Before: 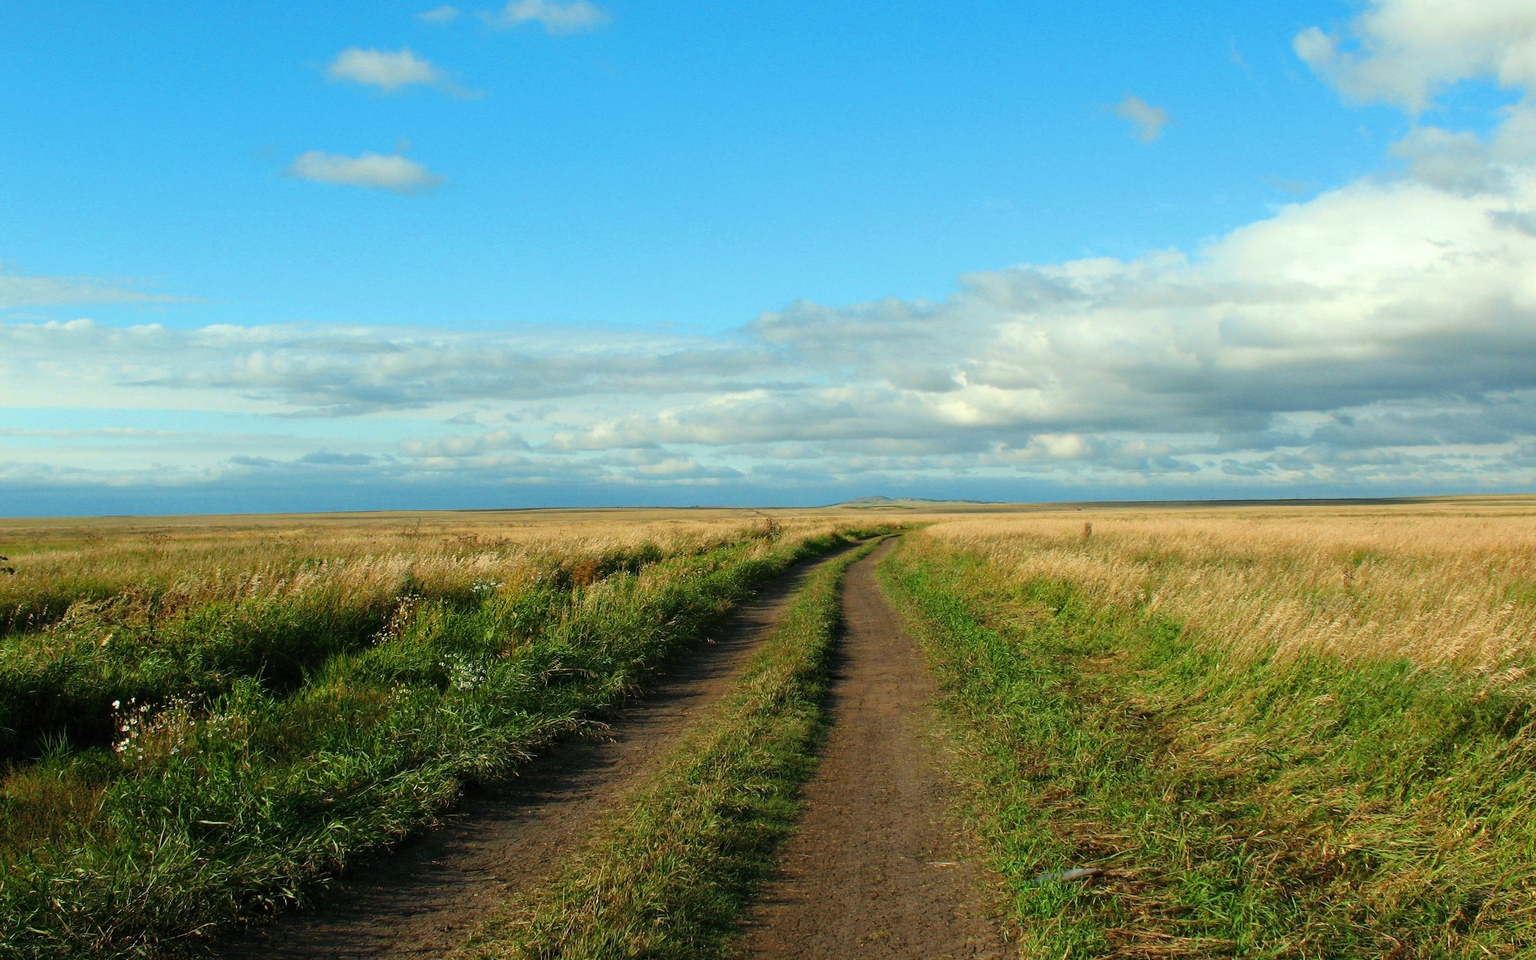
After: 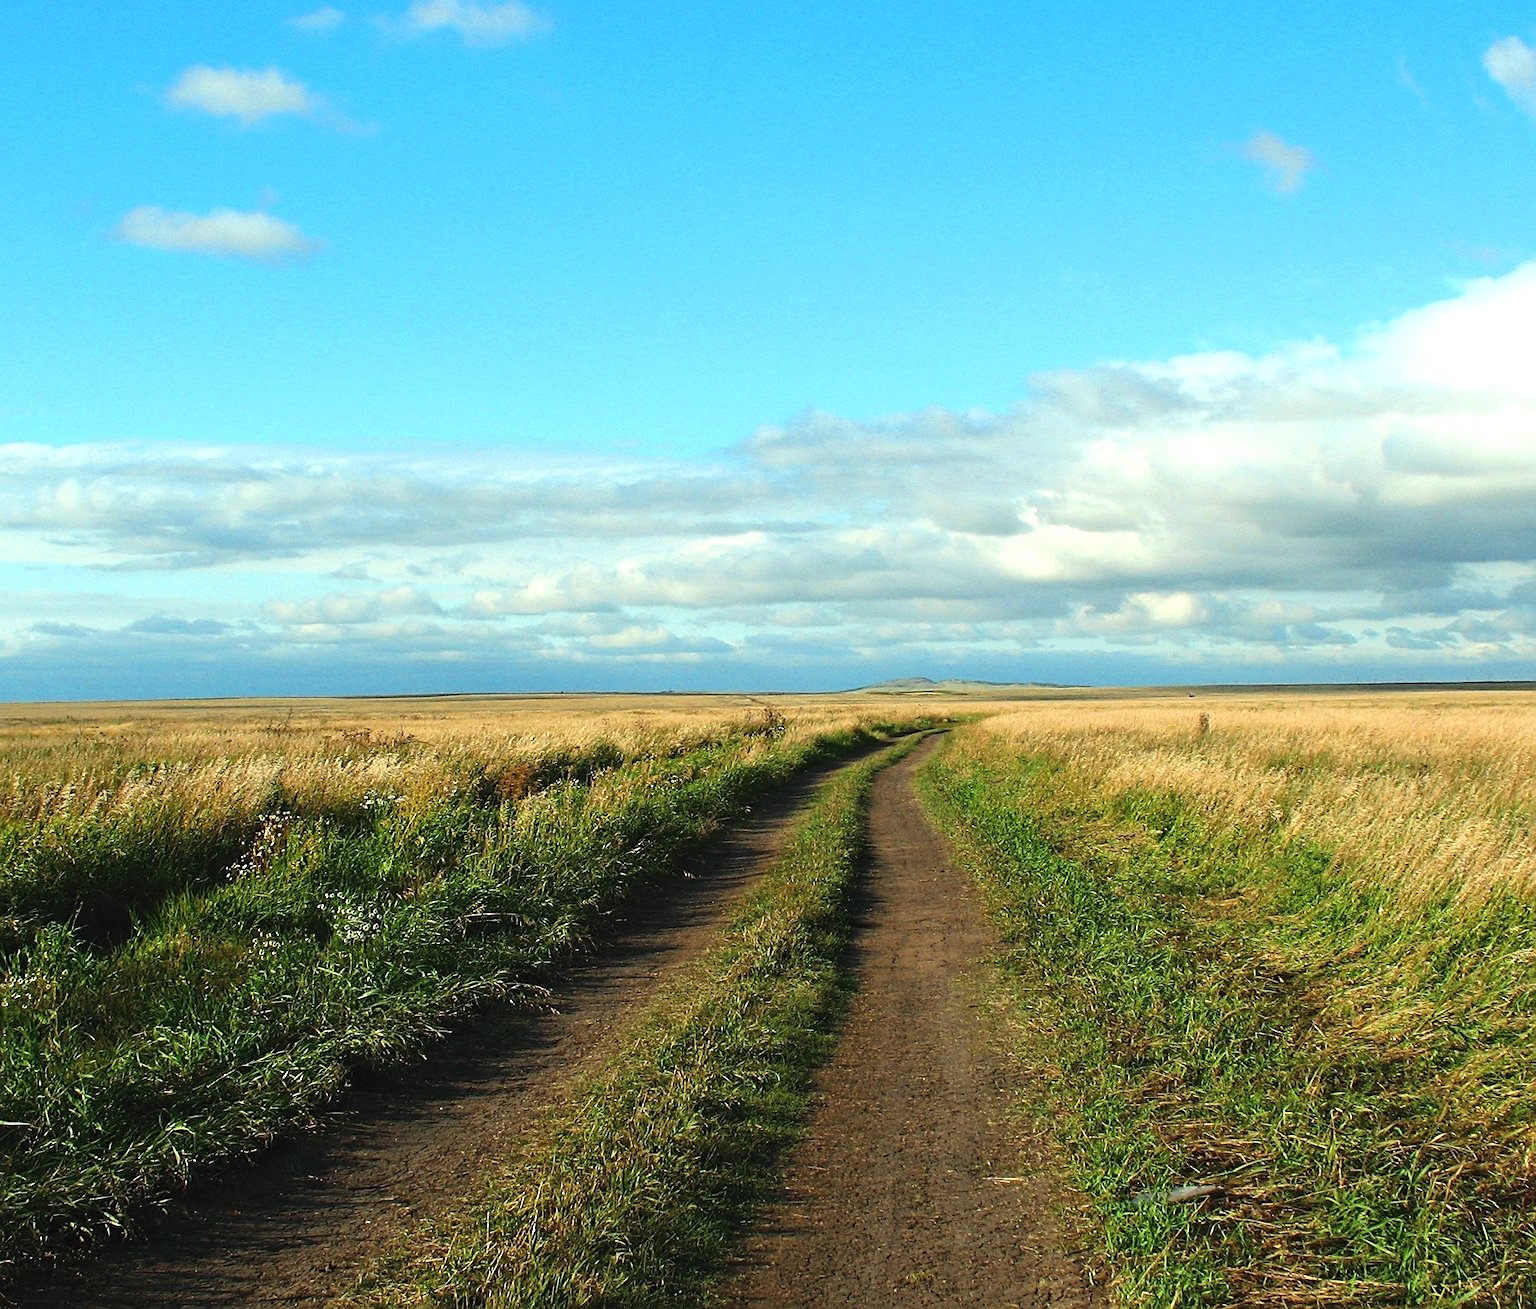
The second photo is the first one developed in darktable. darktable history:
exposure: black level correction -0.005, exposure 0.054 EV, compensate highlight preservation false
tone equalizer: -8 EV -0.417 EV, -7 EV -0.389 EV, -6 EV -0.333 EV, -5 EV -0.222 EV, -3 EV 0.222 EV, -2 EV 0.333 EV, -1 EV 0.389 EV, +0 EV 0.417 EV, edges refinement/feathering 500, mask exposure compensation -1.57 EV, preserve details no
crop: left 13.443%, right 13.31%
sharpen: on, module defaults
